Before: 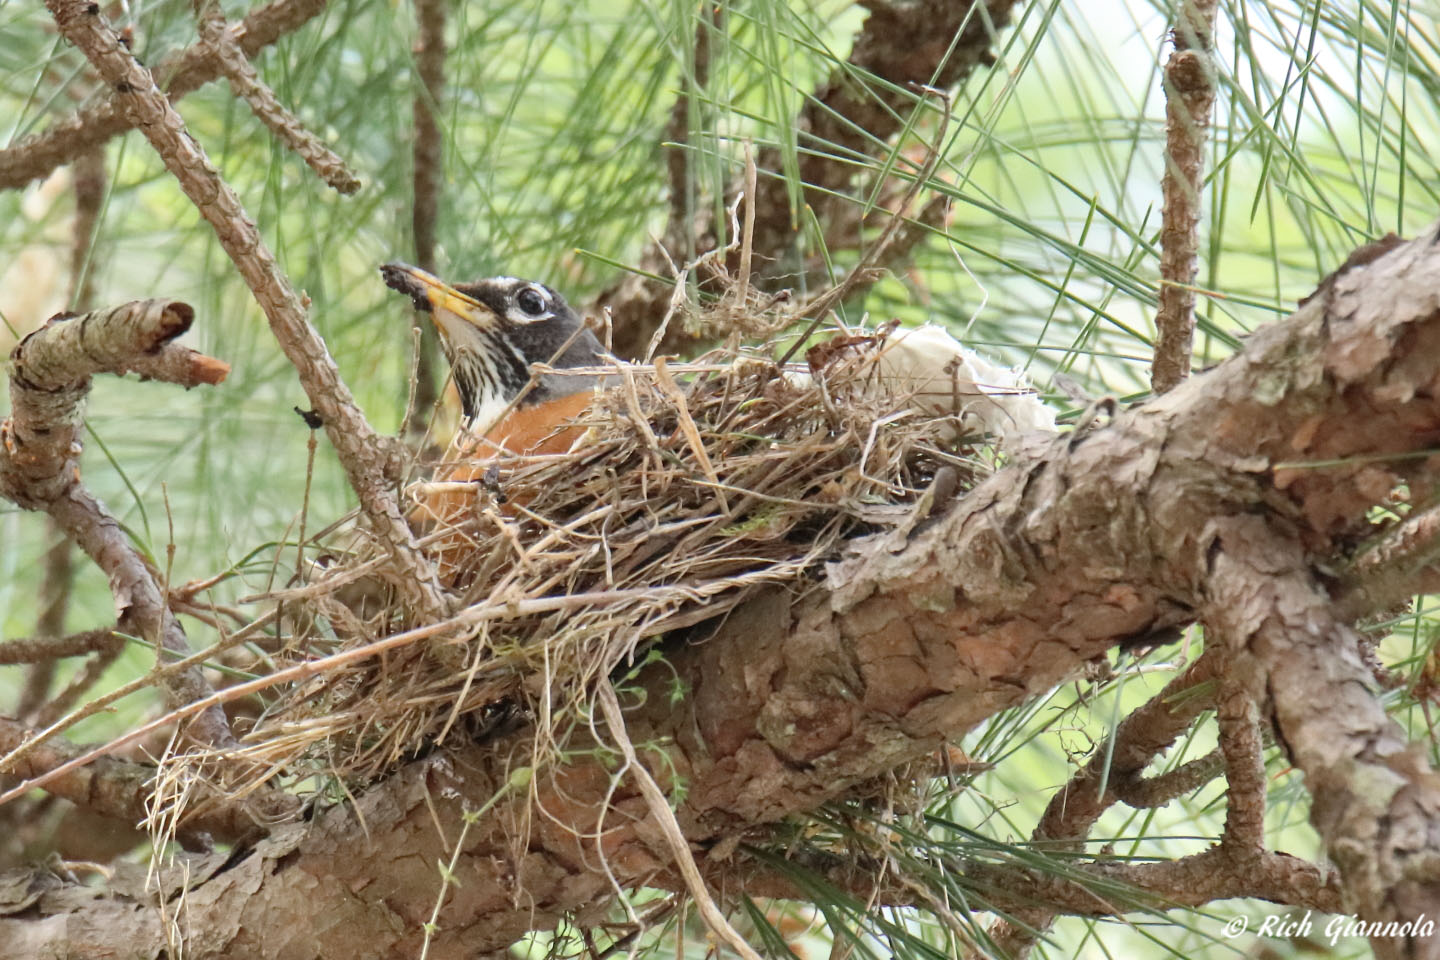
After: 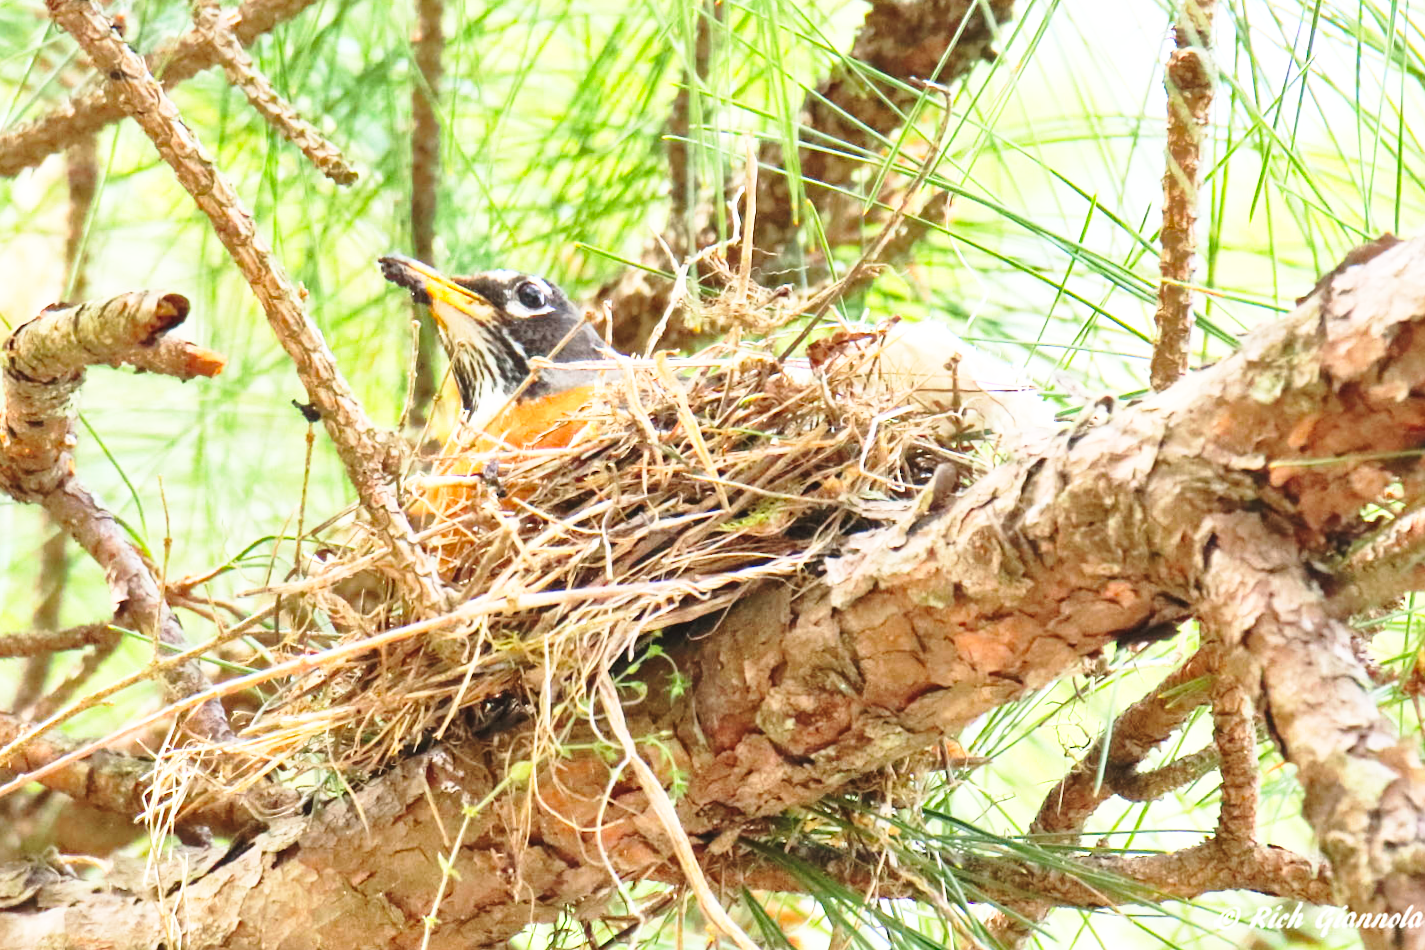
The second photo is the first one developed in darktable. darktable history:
rotate and perspective: rotation 0.174°, lens shift (vertical) 0.013, lens shift (horizontal) 0.019, shear 0.001, automatic cropping original format, crop left 0.007, crop right 0.991, crop top 0.016, crop bottom 0.997
base curve: curves: ch0 [(0, 0) (0.026, 0.03) (0.109, 0.232) (0.351, 0.748) (0.669, 0.968) (1, 1)], preserve colors none
shadows and highlights: on, module defaults
contrast brightness saturation: contrast 0.2, brightness 0.16, saturation 0.22
